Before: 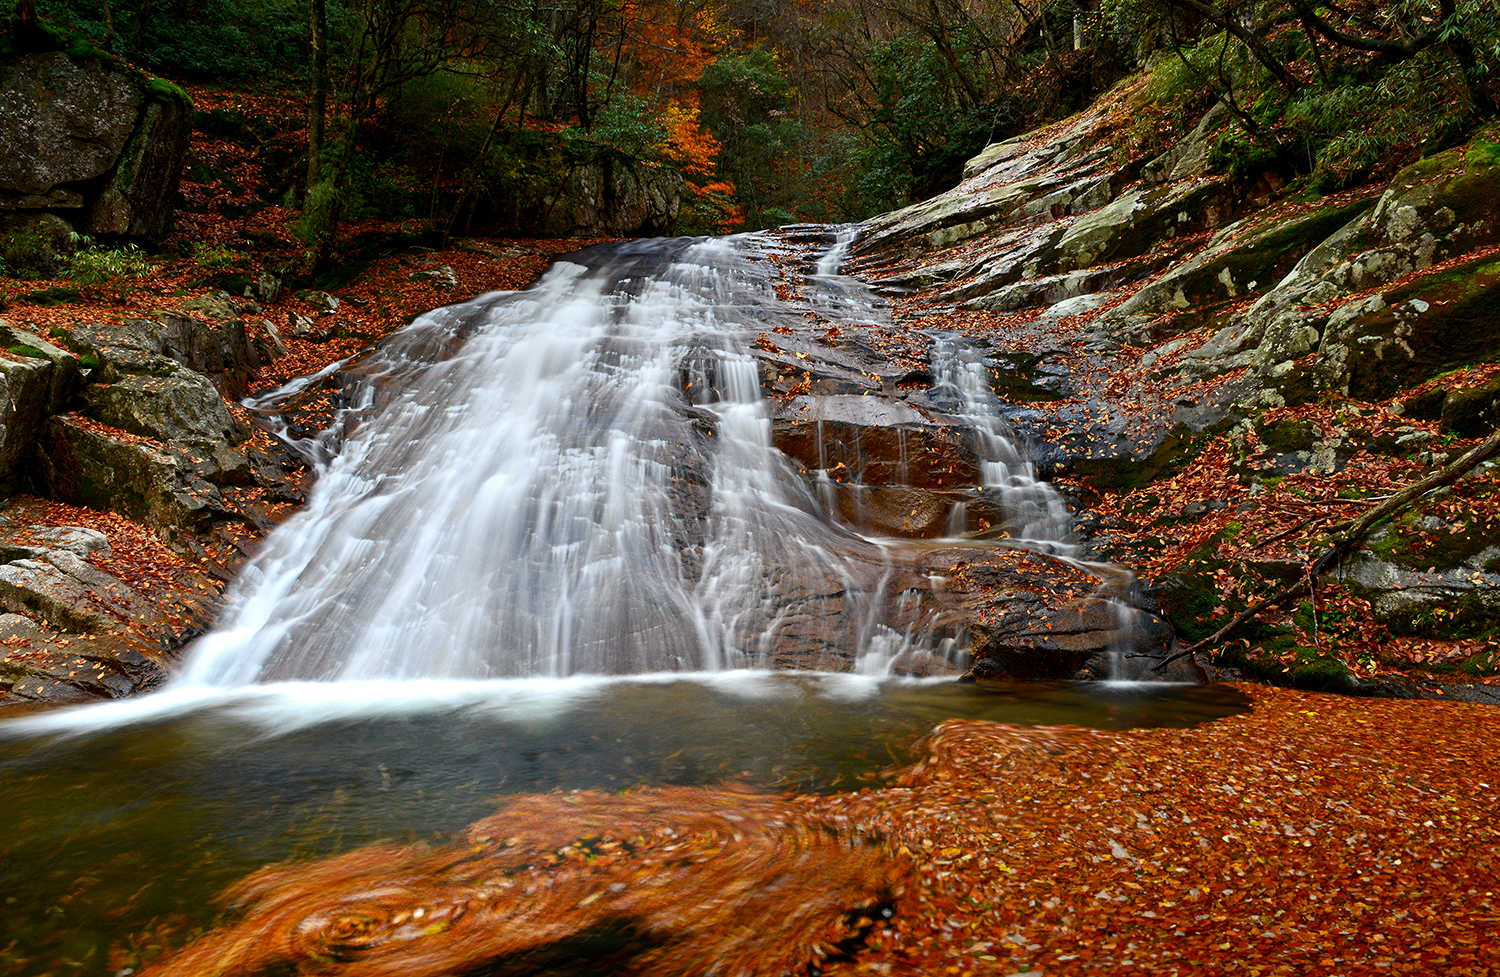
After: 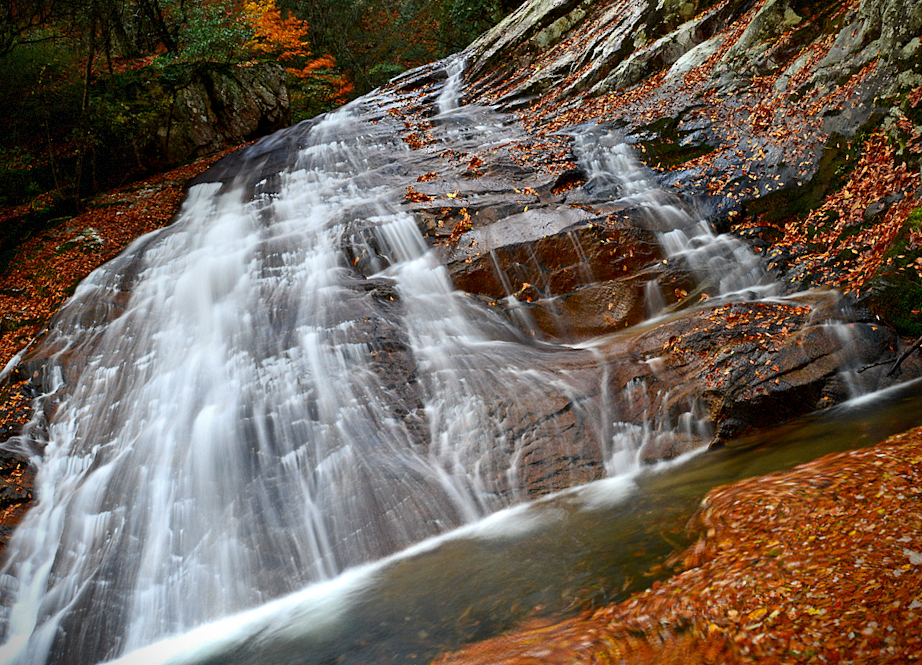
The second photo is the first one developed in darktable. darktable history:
vignetting: brightness -0.571, saturation 0.001, dithering 8-bit output, unbound false
shadows and highlights: shadows 20.77, highlights -81.21, soften with gaussian
crop and rotate: angle 19.32°, left 6.74%, right 3.953%, bottom 1.064%
